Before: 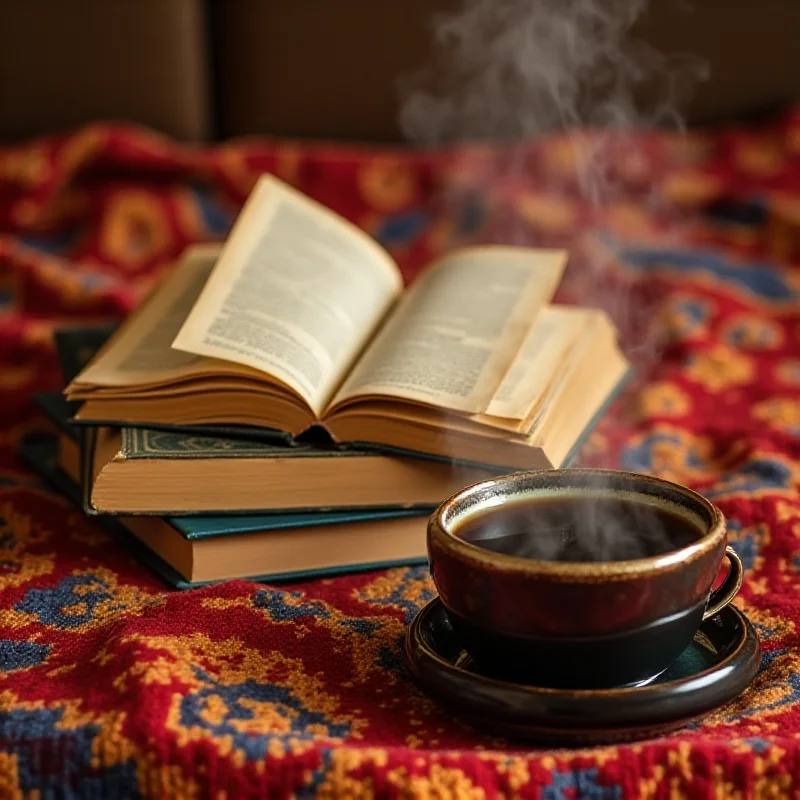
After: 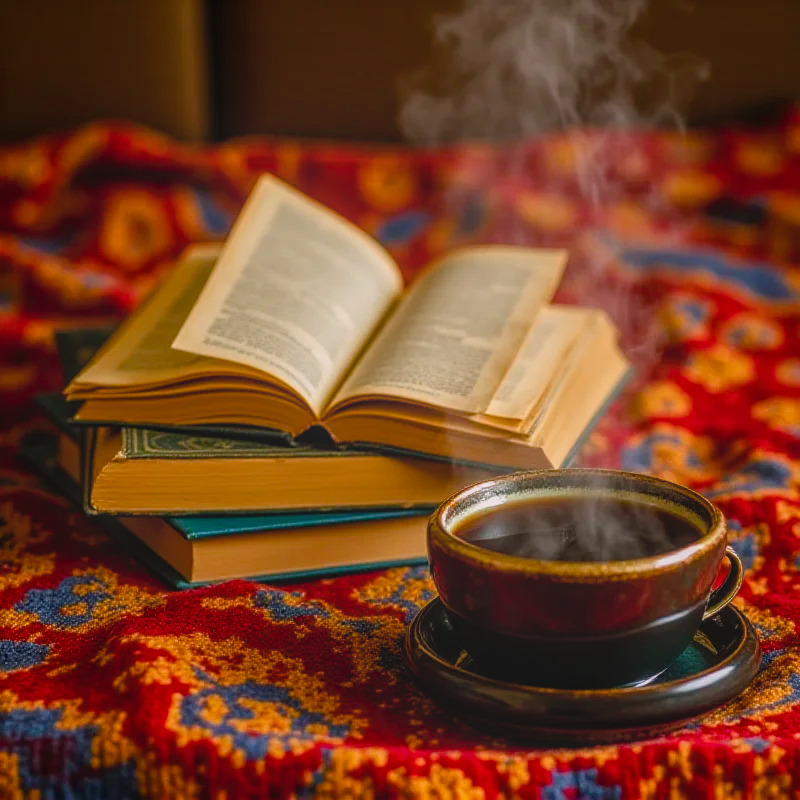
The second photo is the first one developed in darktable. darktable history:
color balance rgb: highlights gain › chroma 1.551%, highlights gain › hue 310.22°, perceptual saturation grading › global saturation 20%, perceptual saturation grading › highlights -25.866%, perceptual saturation grading › shadows 24.592%, global vibrance 34.887%
local contrast: highlights 73%, shadows 16%, midtone range 0.194
